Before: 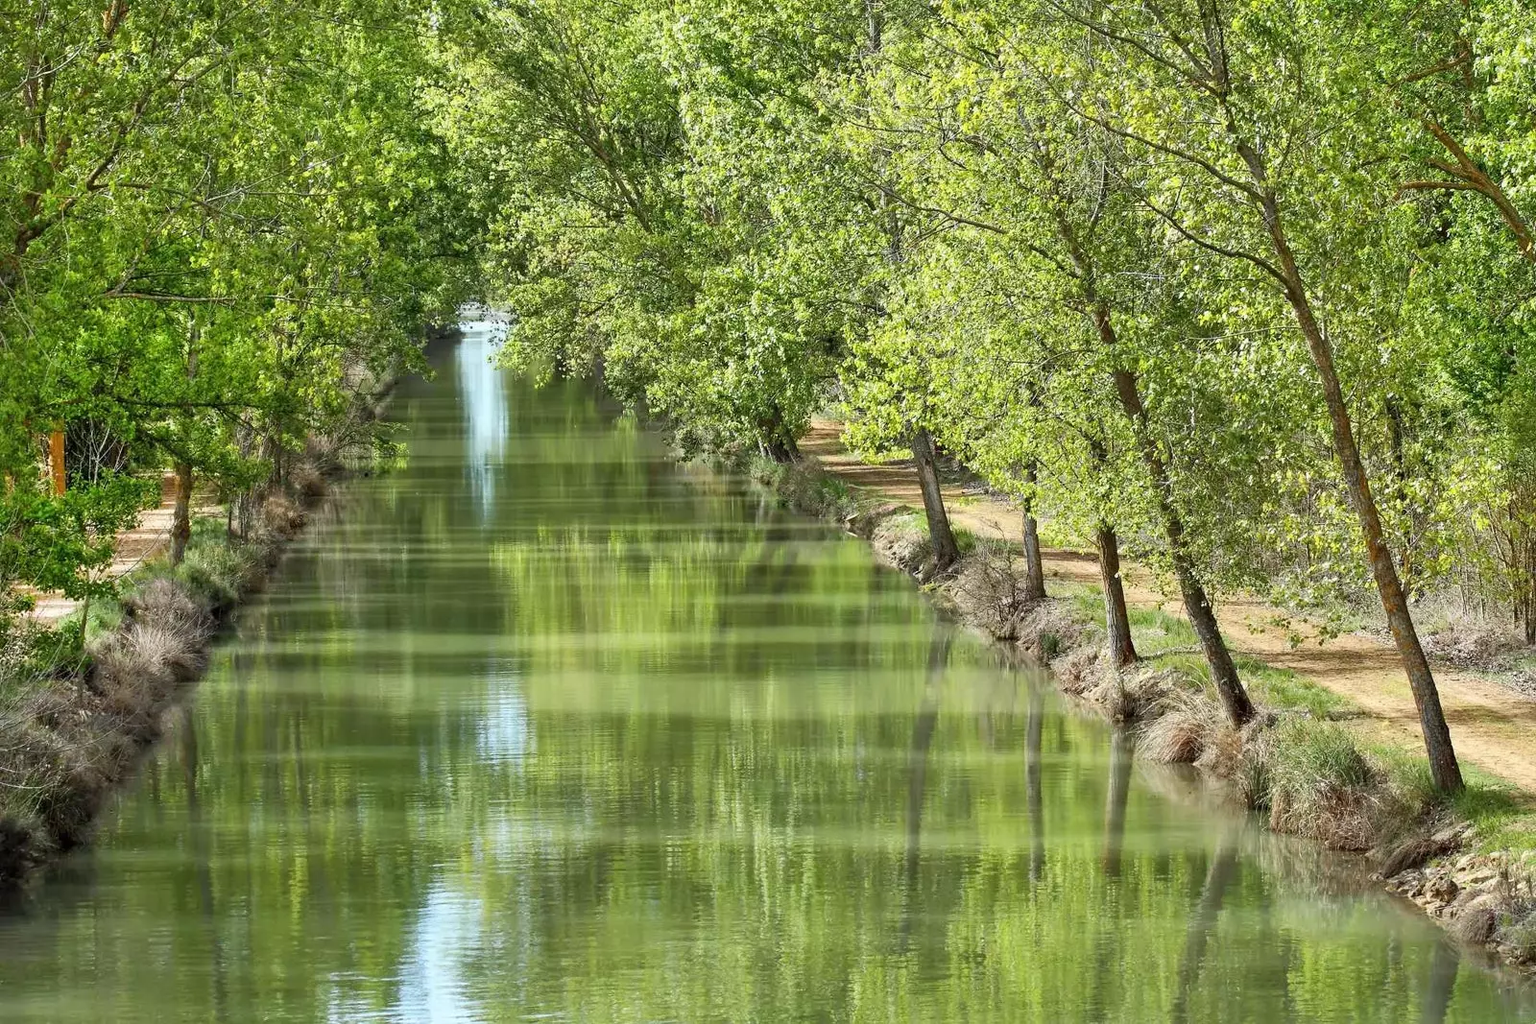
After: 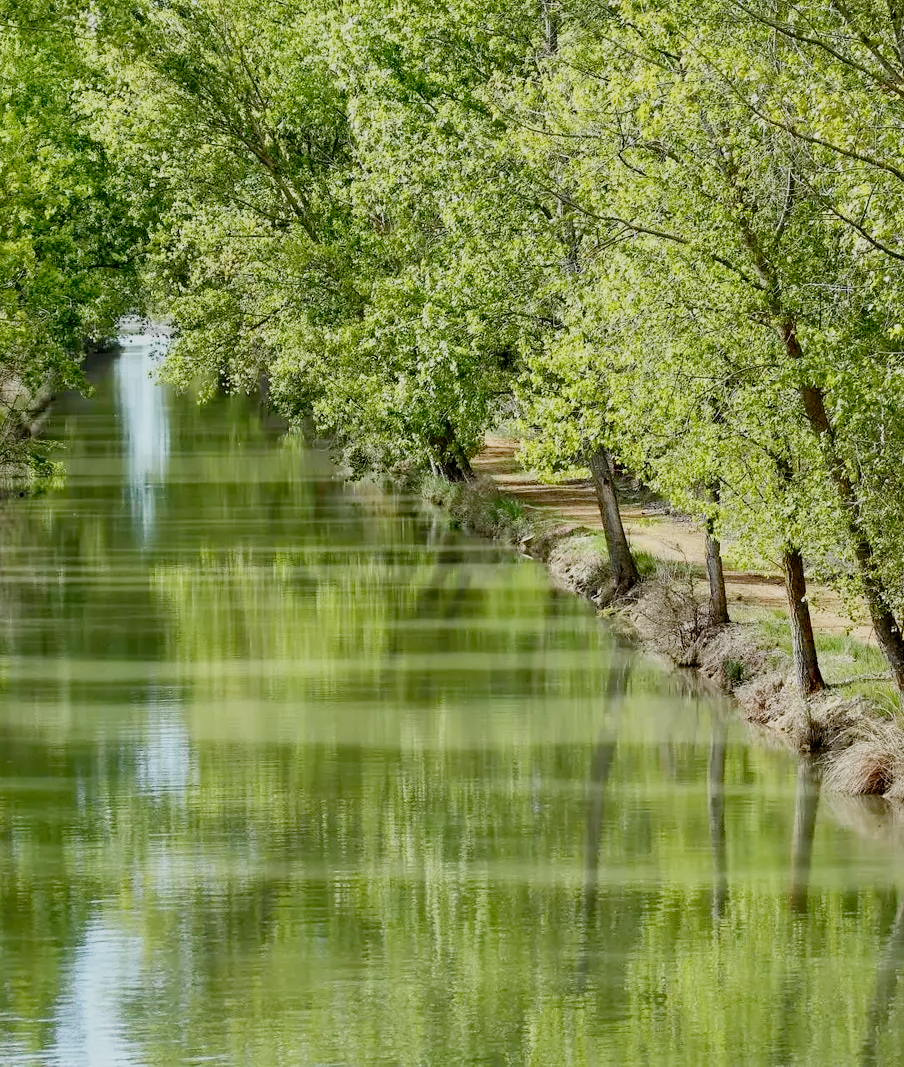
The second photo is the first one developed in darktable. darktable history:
filmic rgb: black relative exposure -7.61 EV, white relative exposure 4.64 EV, target black luminance 0%, hardness 3.57, latitude 50.34%, contrast 1.038, highlights saturation mix 9.42%, shadows ↔ highlights balance -0.141%, add noise in highlights 0.001, preserve chrominance no, color science v3 (2019), use custom middle-gray values true, contrast in highlights soft
crop and rotate: left 22.521%, right 20.971%
